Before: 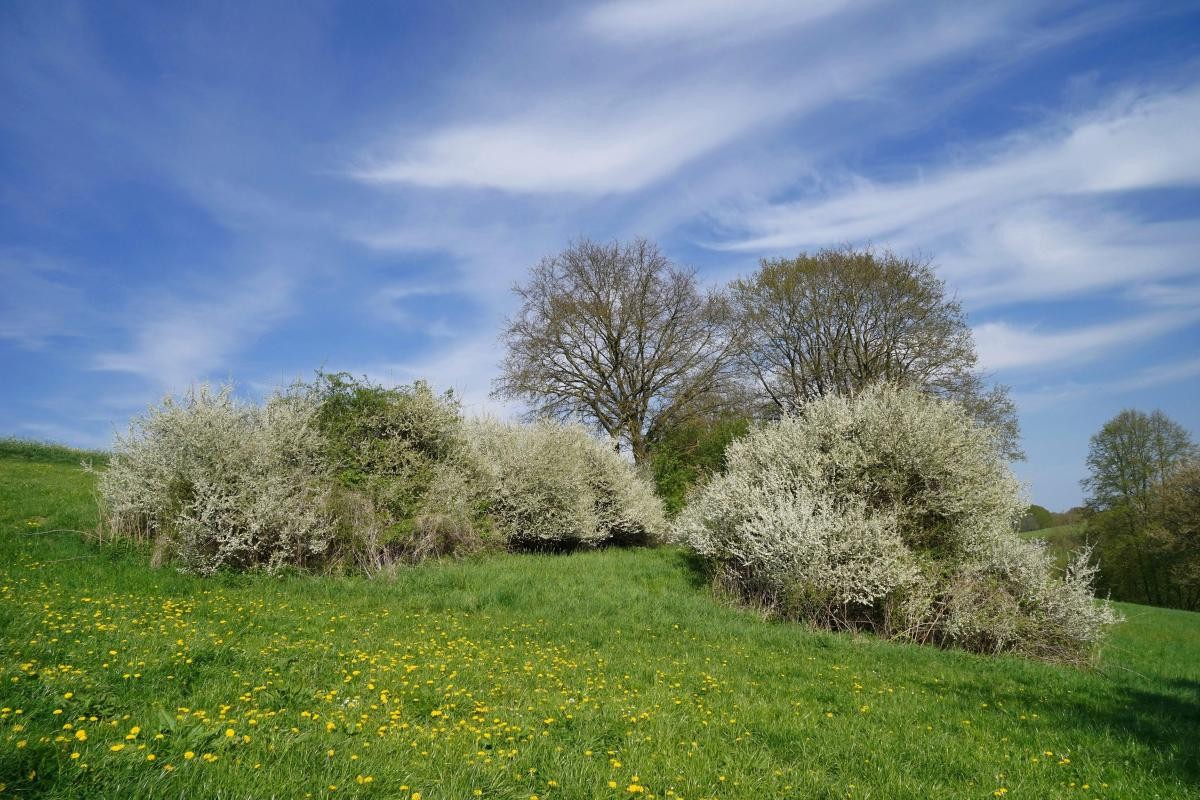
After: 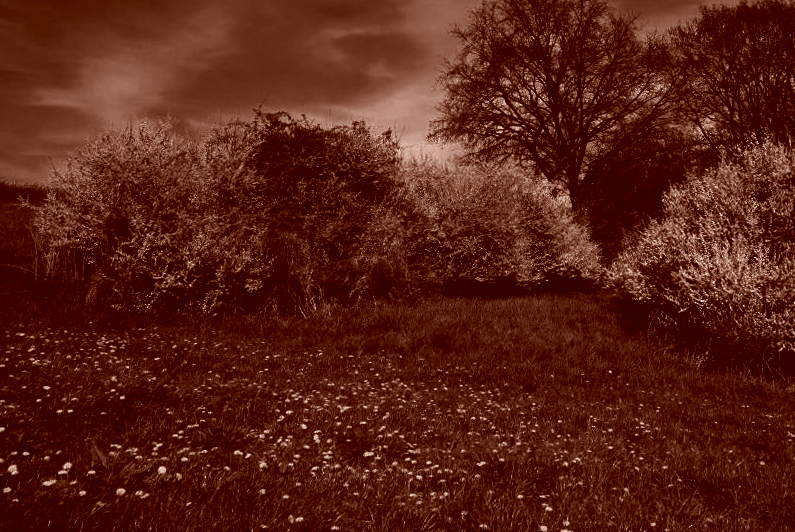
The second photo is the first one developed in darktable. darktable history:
crop and rotate: angle -1.03°, left 4.016%, top 31.634%, right 27.891%
exposure: black level correction 0.002, exposure -0.105 EV, compensate highlight preservation false
contrast brightness saturation: contrast 0.017, brightness -0.99, saturation -0.999
color correction: highlights a* 9.49, highlights b* 9.01, shadows a* 39.62, shadows b* 39.75, saturation 0.785
levels: levels [0, 0.374, 0.749]
